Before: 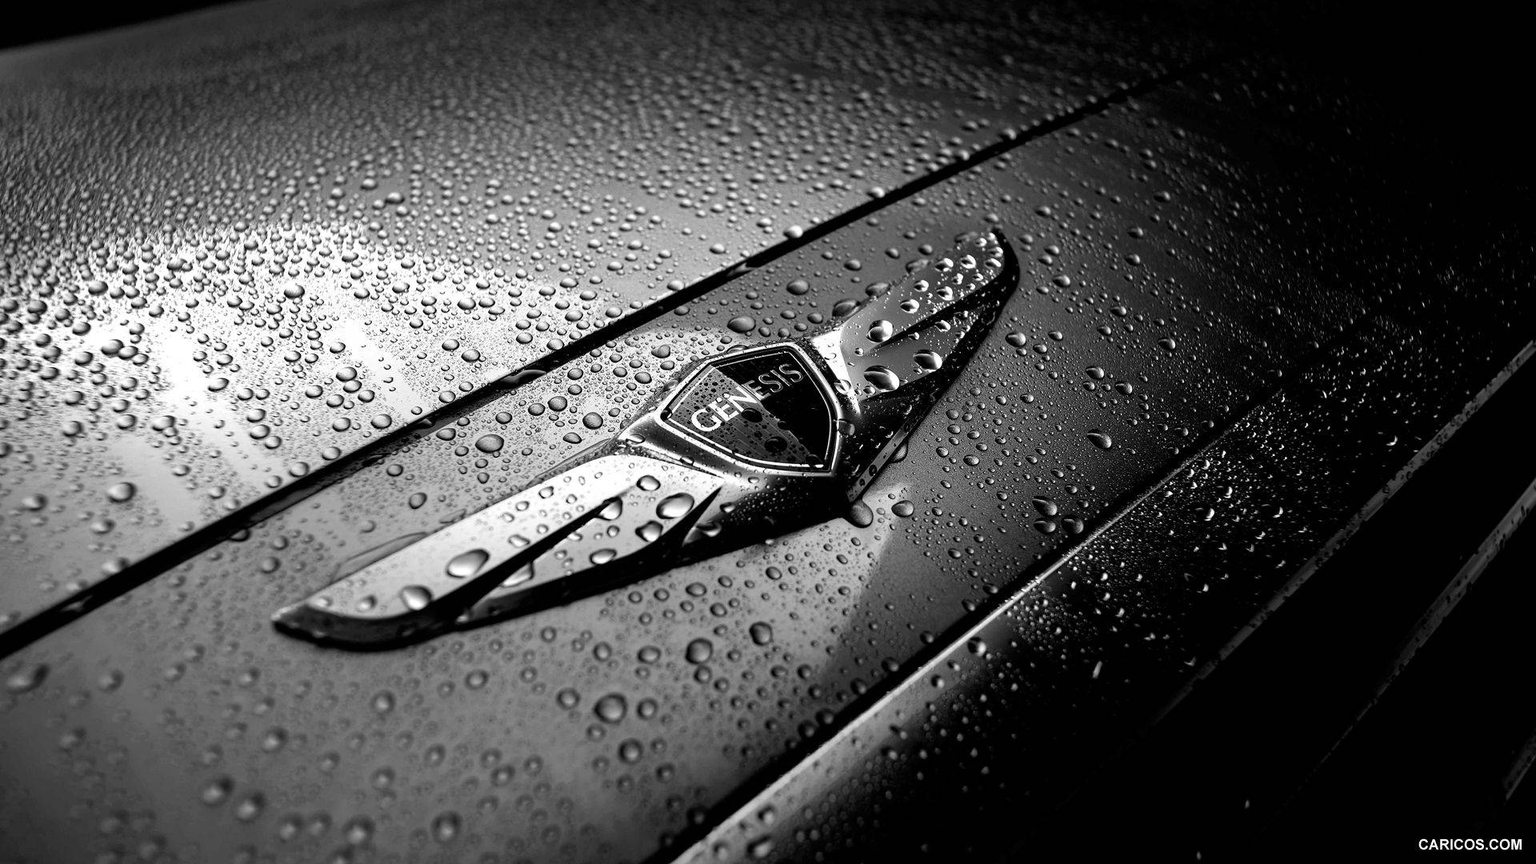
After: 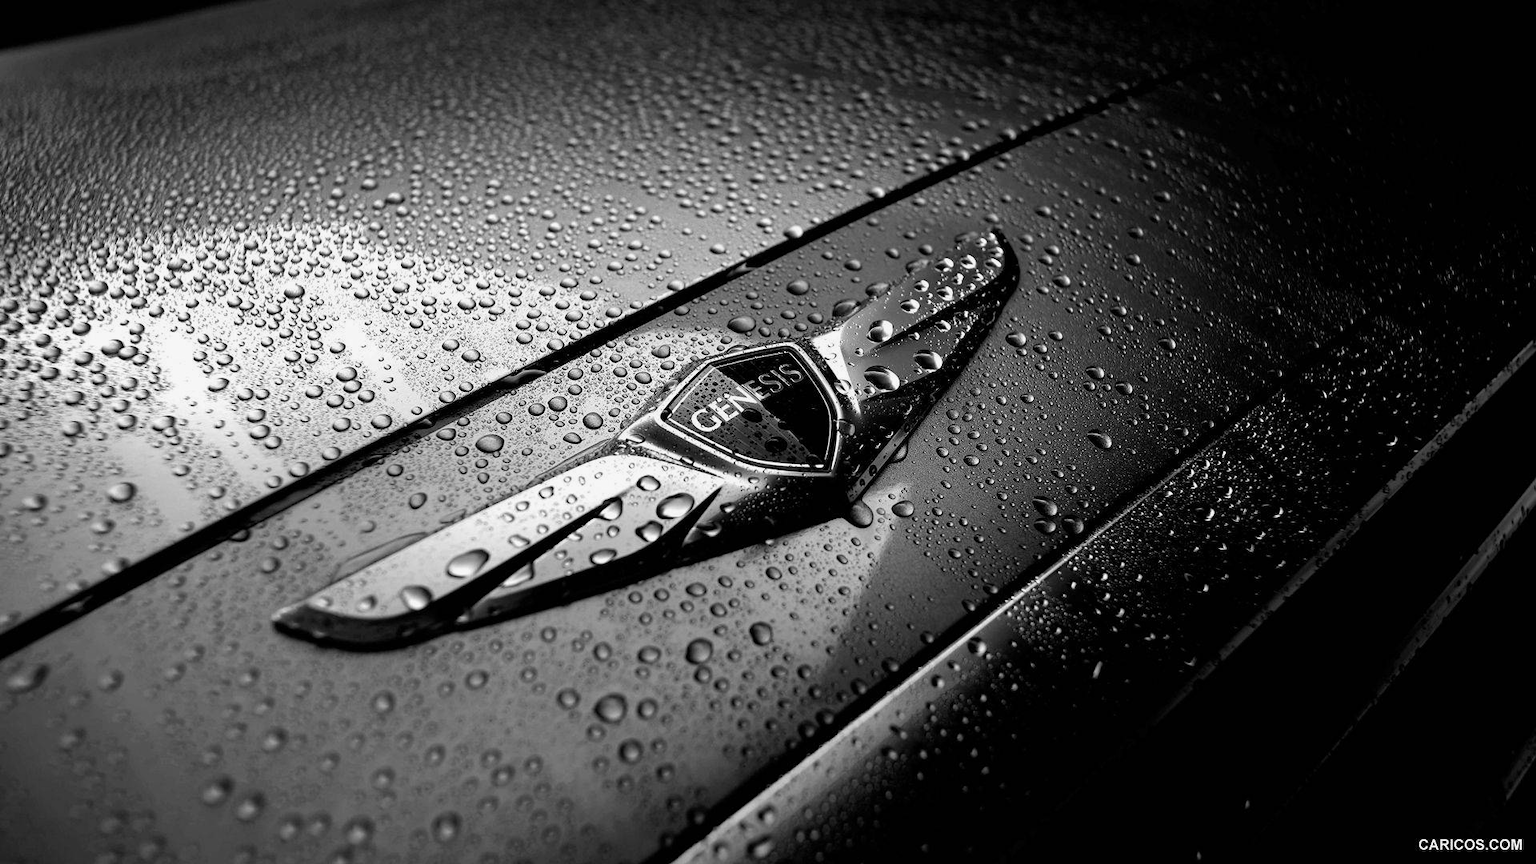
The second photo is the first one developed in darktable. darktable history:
exposure: exposure -0.112 EV, compensate exposure bias true, compensate highlight preservation false
